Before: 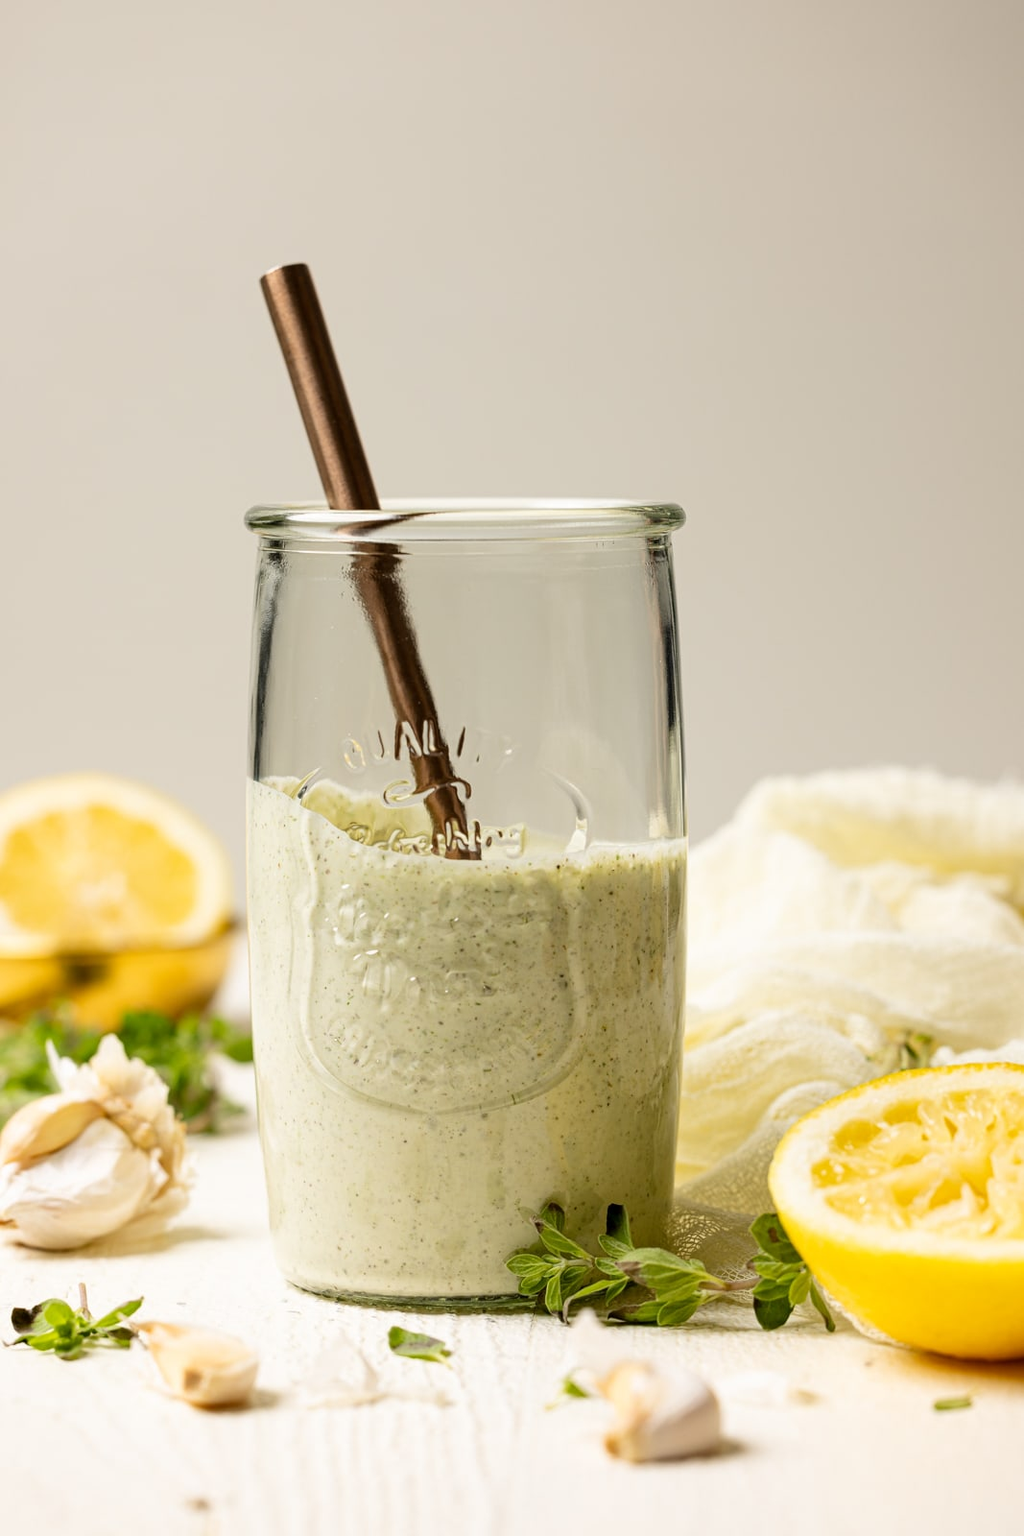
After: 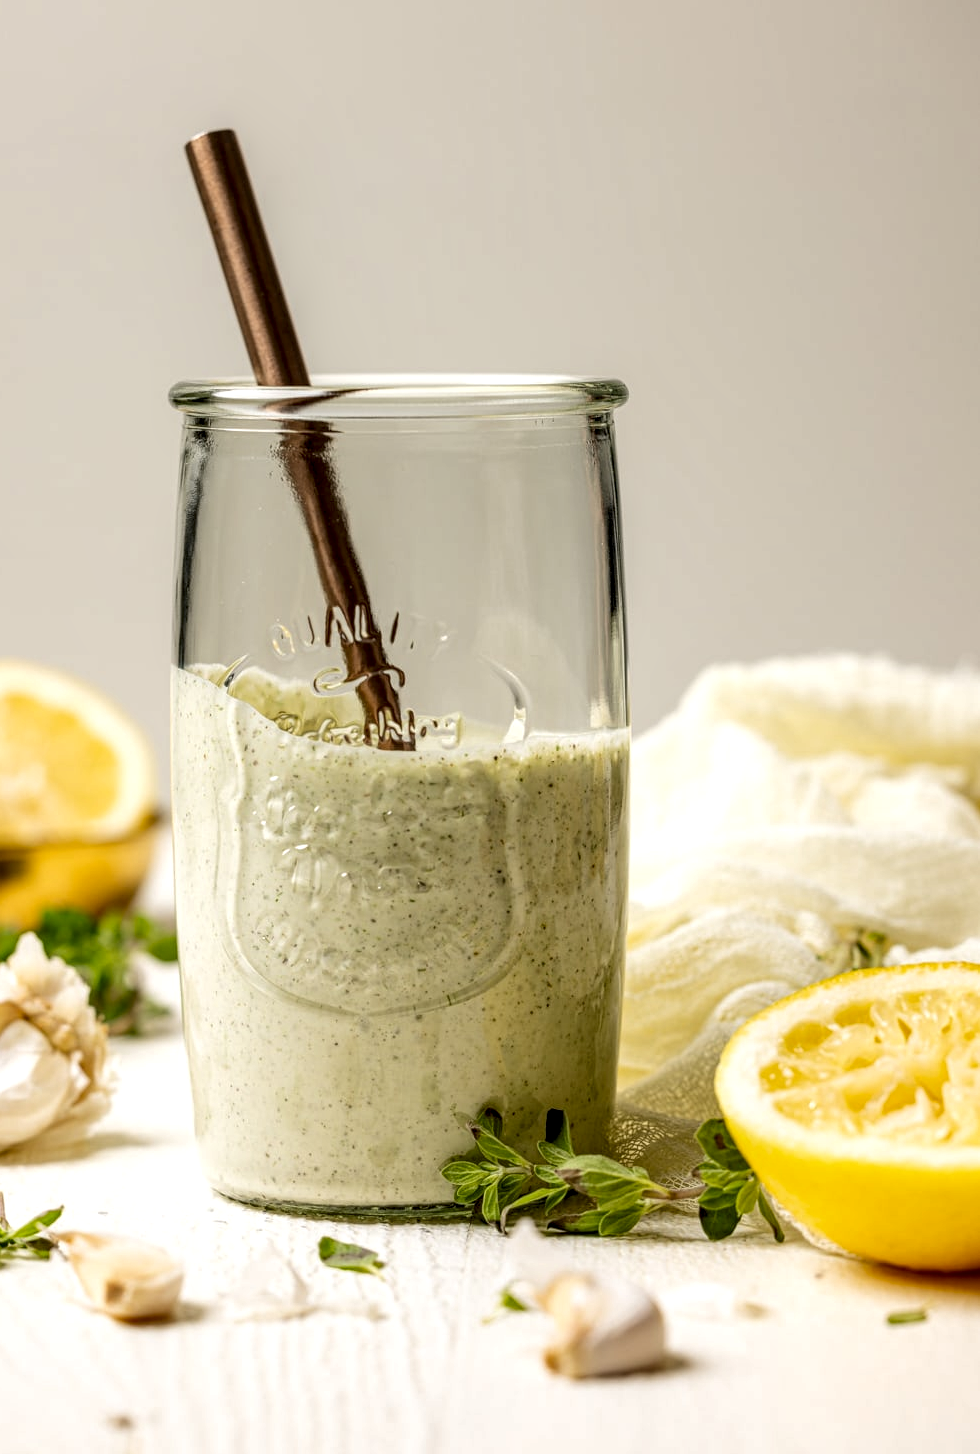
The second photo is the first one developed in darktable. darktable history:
local contrast: highlights 22%, detail 150%
crop and rotate: left 8.087%, top 9.084%
tone equalizer: edges refinement/feathering 500, mask exposure compensation -1.57 EV, preserve details no
